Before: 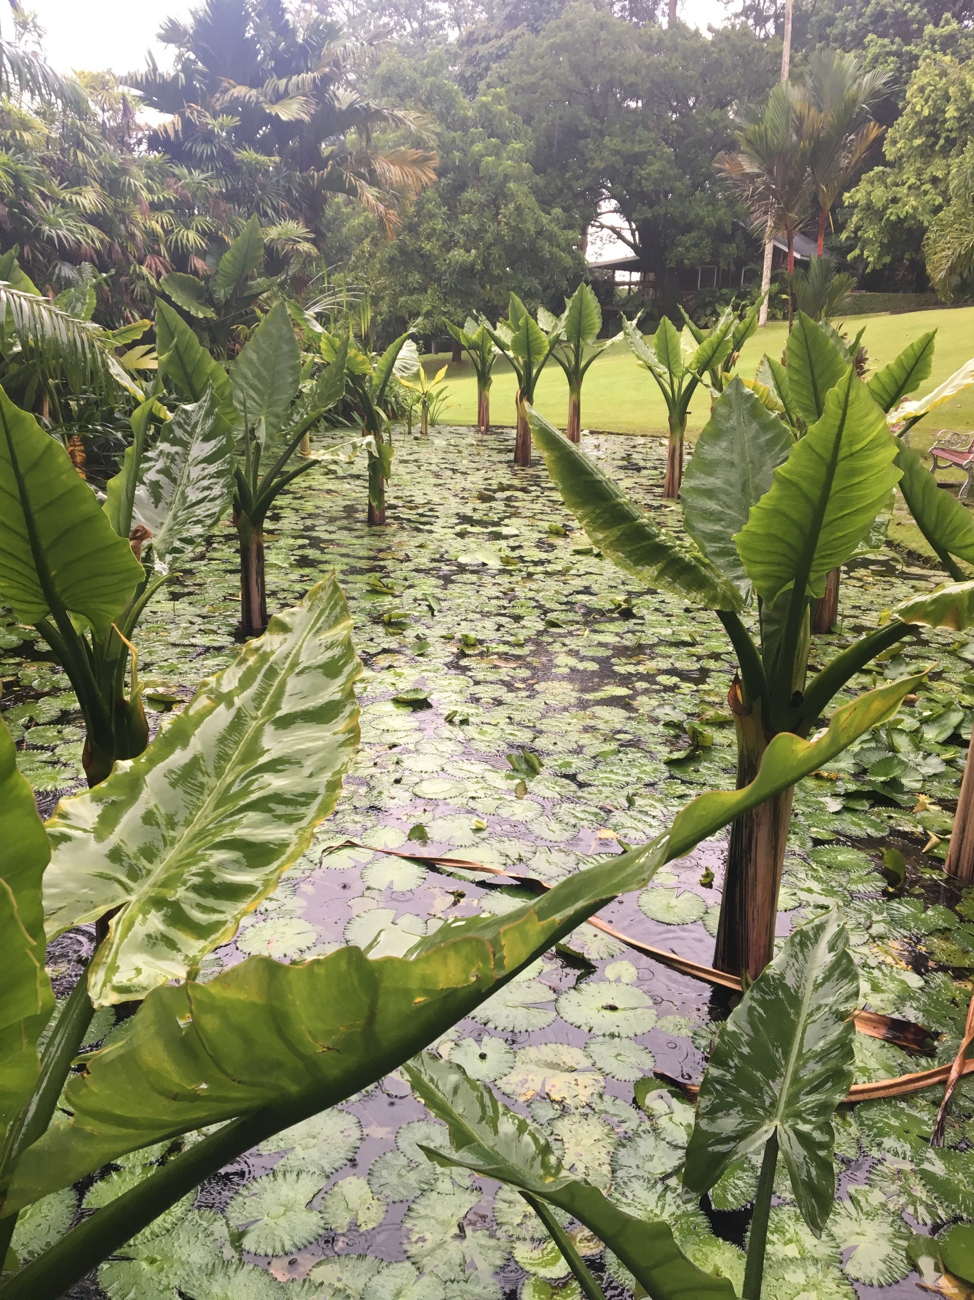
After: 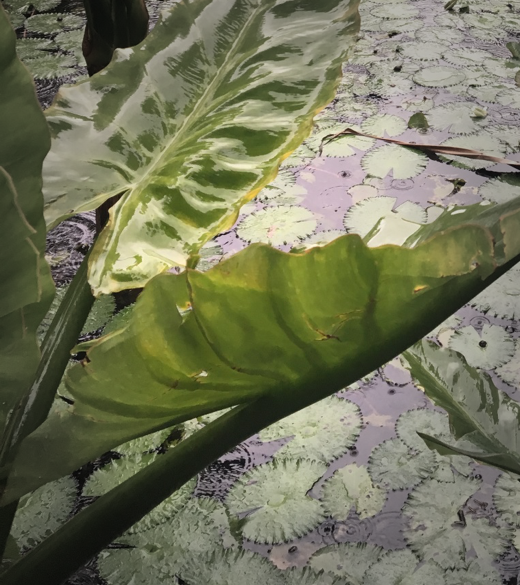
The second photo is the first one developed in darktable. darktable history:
crop and rotate: top 54.778%, right 46.61%, bottom 0.159%
vignetting: fall-off start 48.41%, automatic ratio true, width/height ratio 1.29, unbound false
